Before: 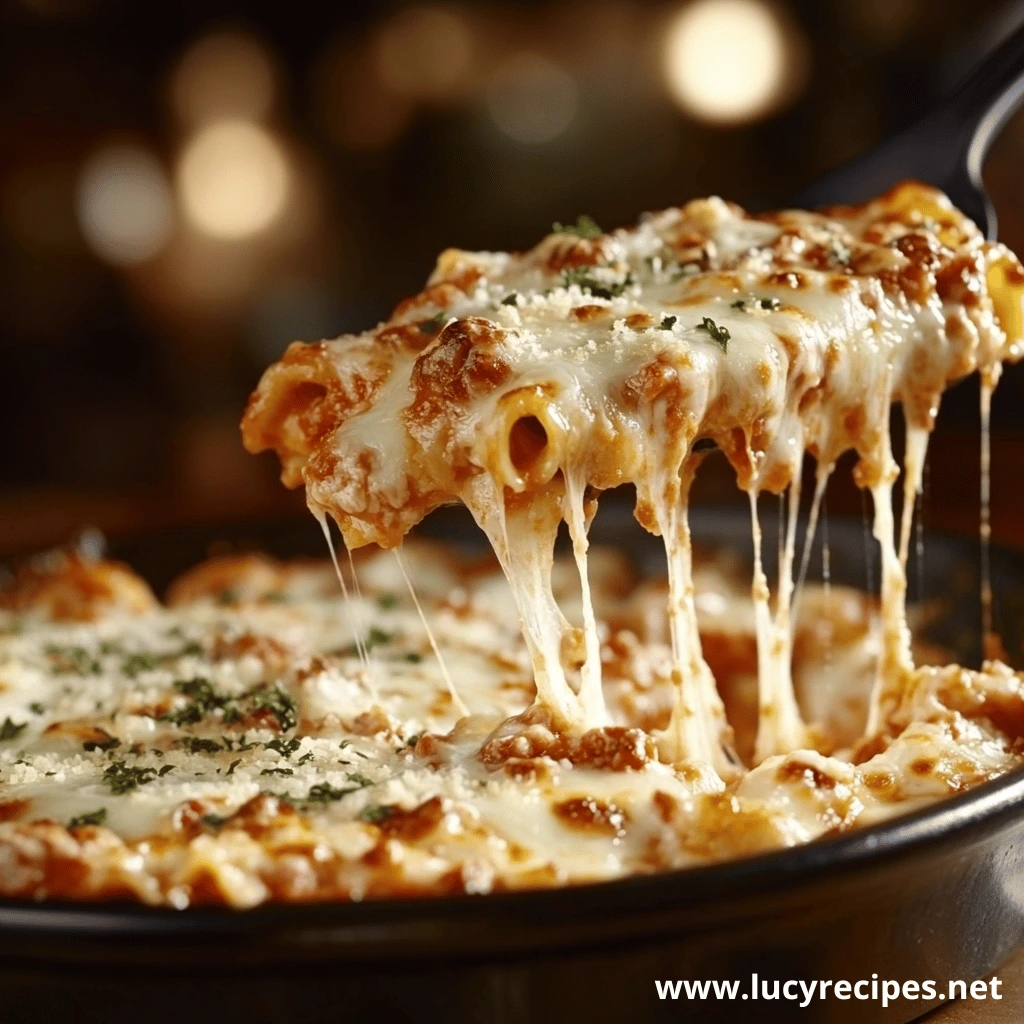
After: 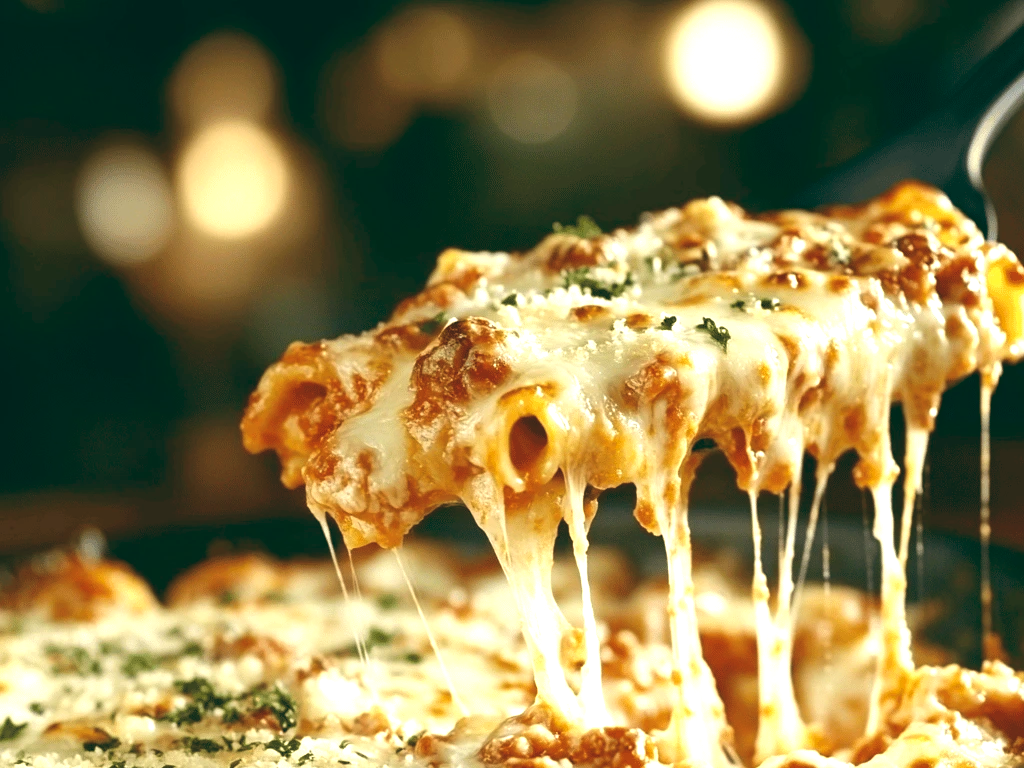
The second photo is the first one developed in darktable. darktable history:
crop: bottom 24.988%
color balance: lift [1.005, 0.99, 1.007, 1.01], gamma [1, 1.034, 1.032, 0.966], gain [0.873, 1.055, 1.067, 0.933]
exposure: black level correction 0, exposure 1 EV, compensate exposure bias true, compensate highlight preservation false
